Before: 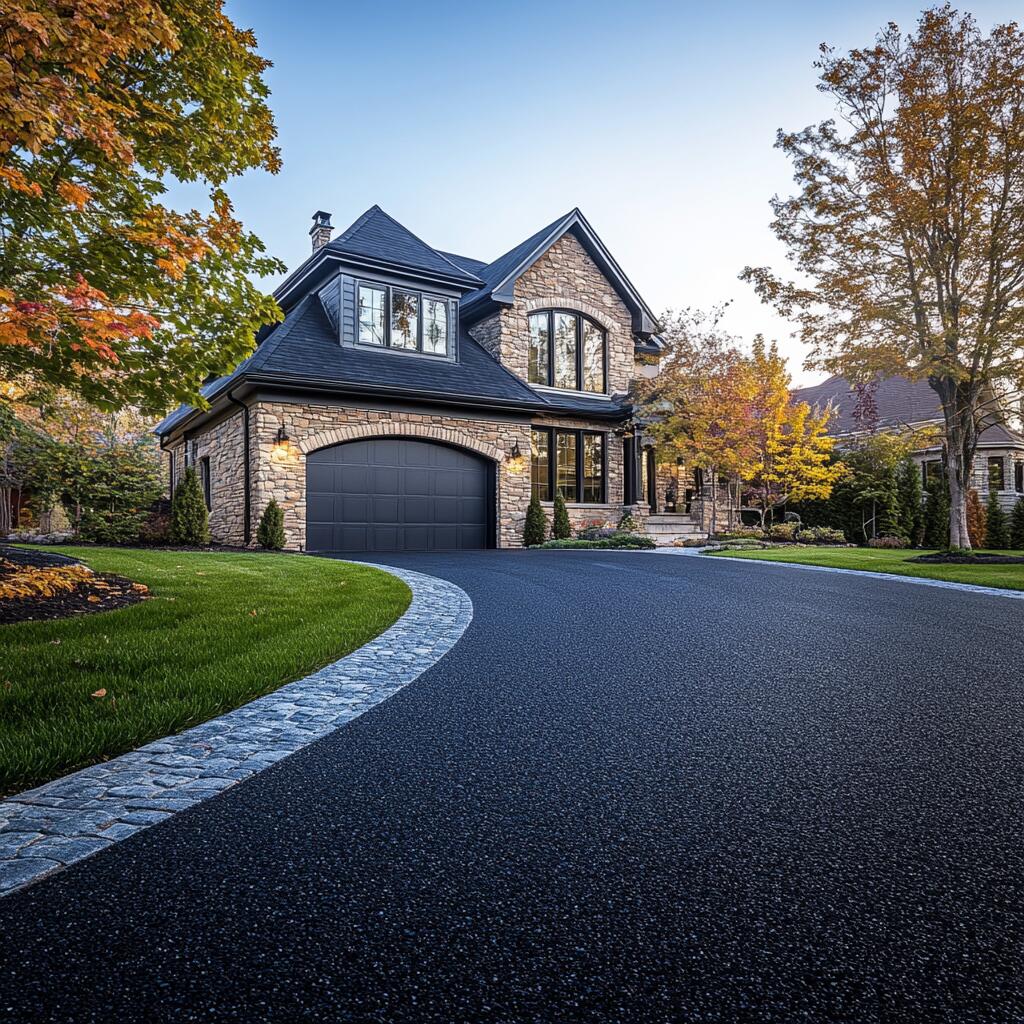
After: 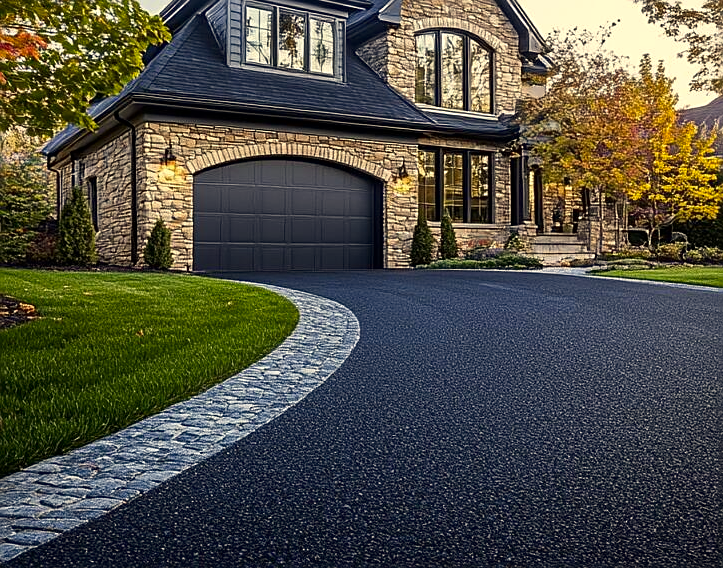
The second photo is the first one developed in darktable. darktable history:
color correction: highlights a* 2.47, highlights b* 23.34
crop: left 11.098%, top 27.39%, right 18.242%, bottom 17.131%
sharpen: on, module defaults
contrast brightness saturation: brightness -0.094
